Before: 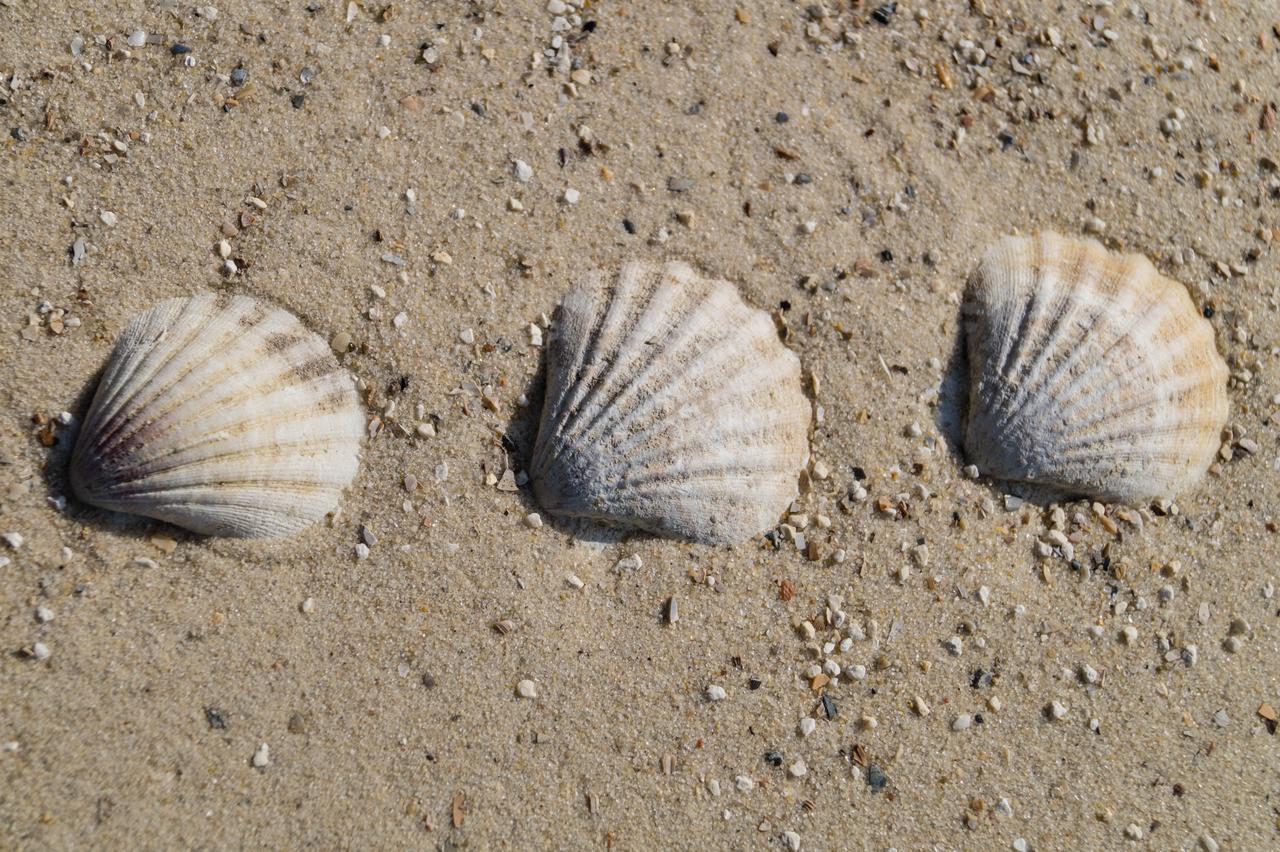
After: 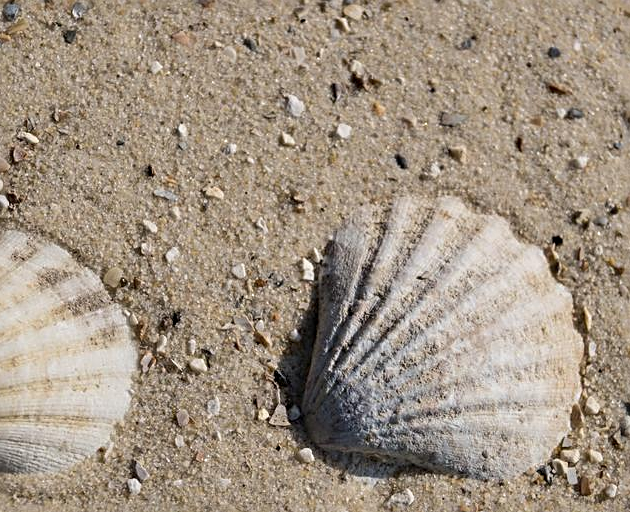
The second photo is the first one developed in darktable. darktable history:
sharpen: radius 3.119
crop: left 17.835%, top 7.675%, right 32.881%, bottom 32.213%
